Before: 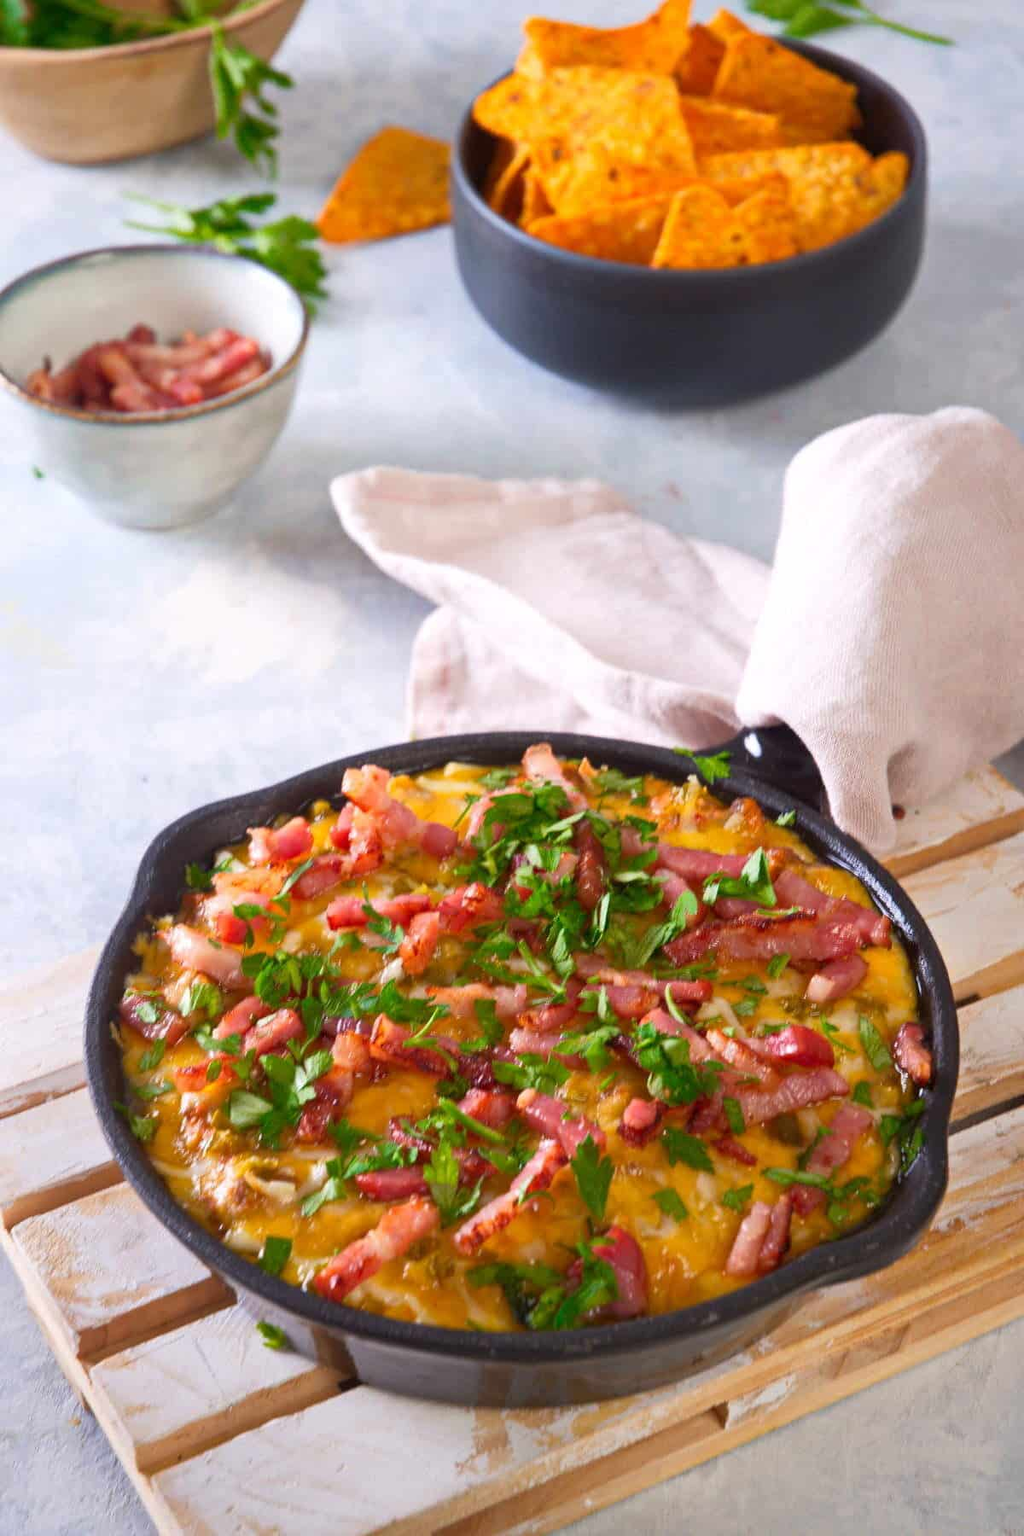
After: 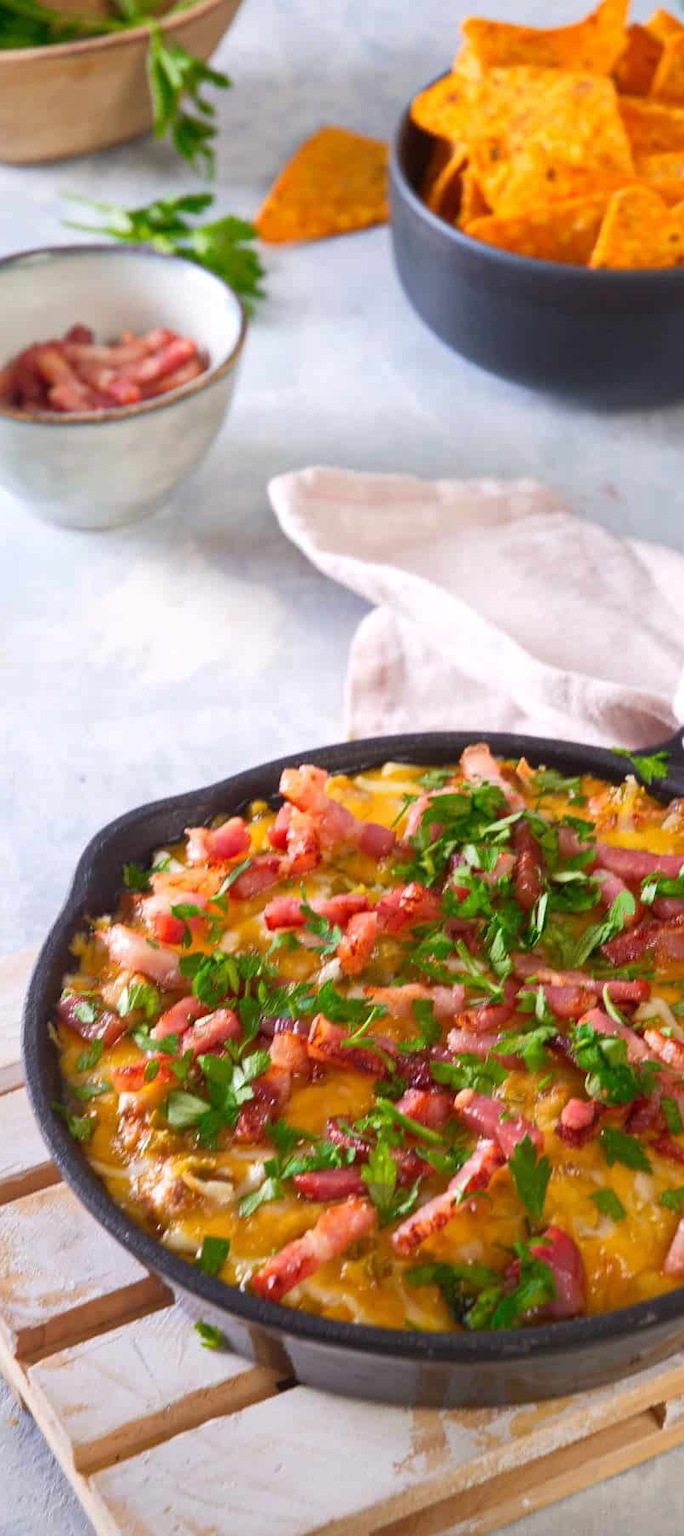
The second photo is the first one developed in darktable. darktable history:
tone equalizer: edges refinement/feathering 500, mask exposure compensation -1.57 EV, preserve details no
crop and rotate: left 6.148%, right 26.941%
